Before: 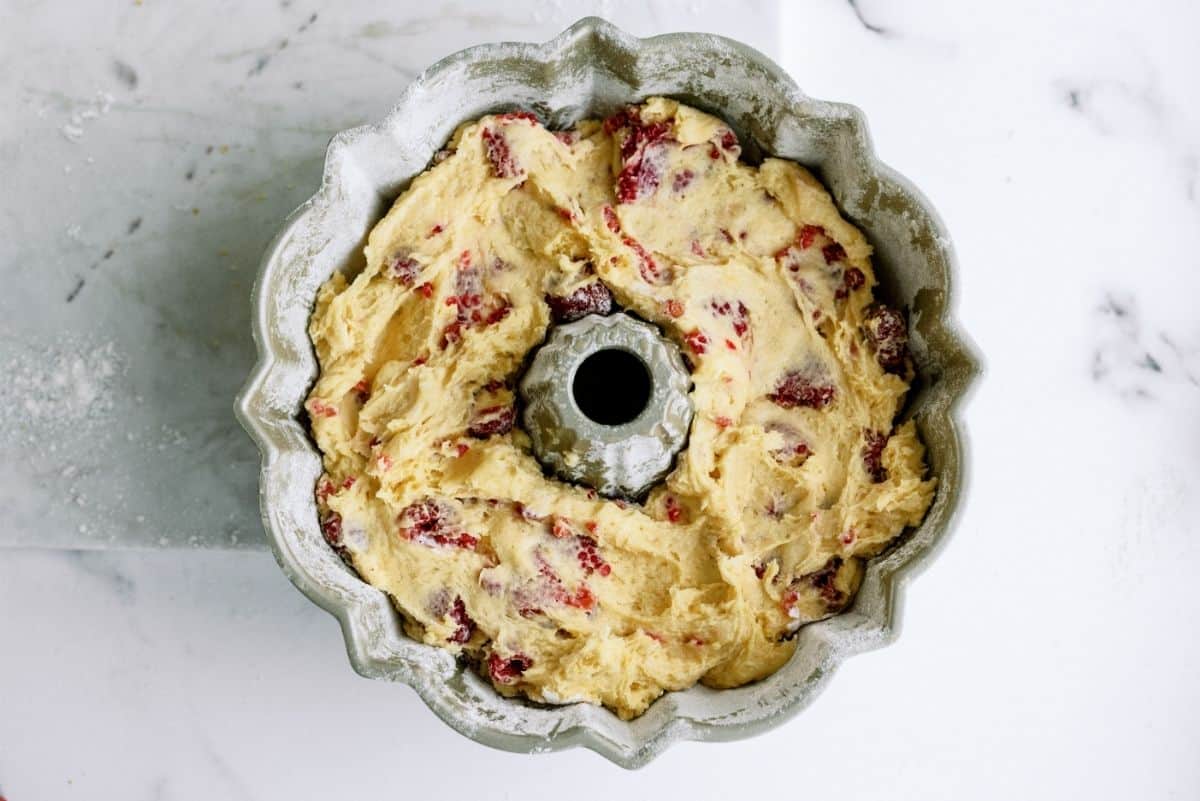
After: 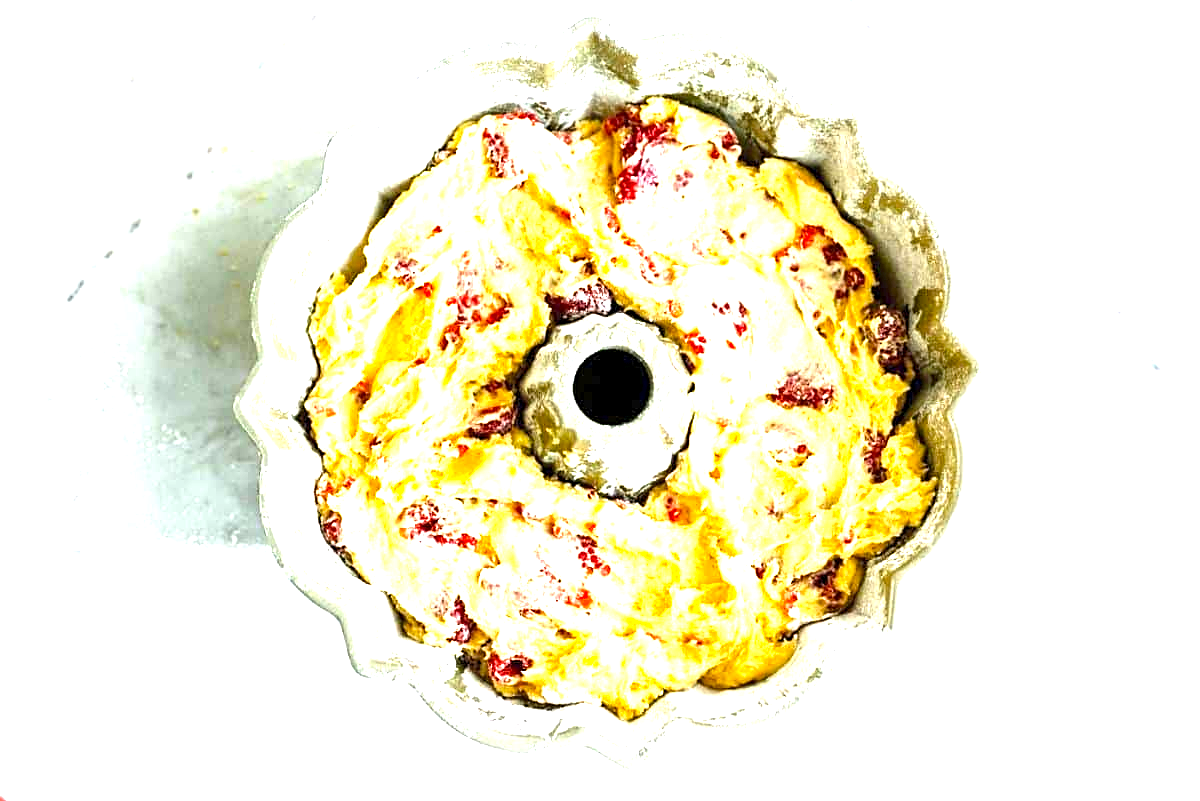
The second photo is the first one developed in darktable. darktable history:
color balance: output saturation 120%
exposure: exposure 2 EV, compensate exposure bias true, compensate highlight preservation false
sharpen: on, module defaults
